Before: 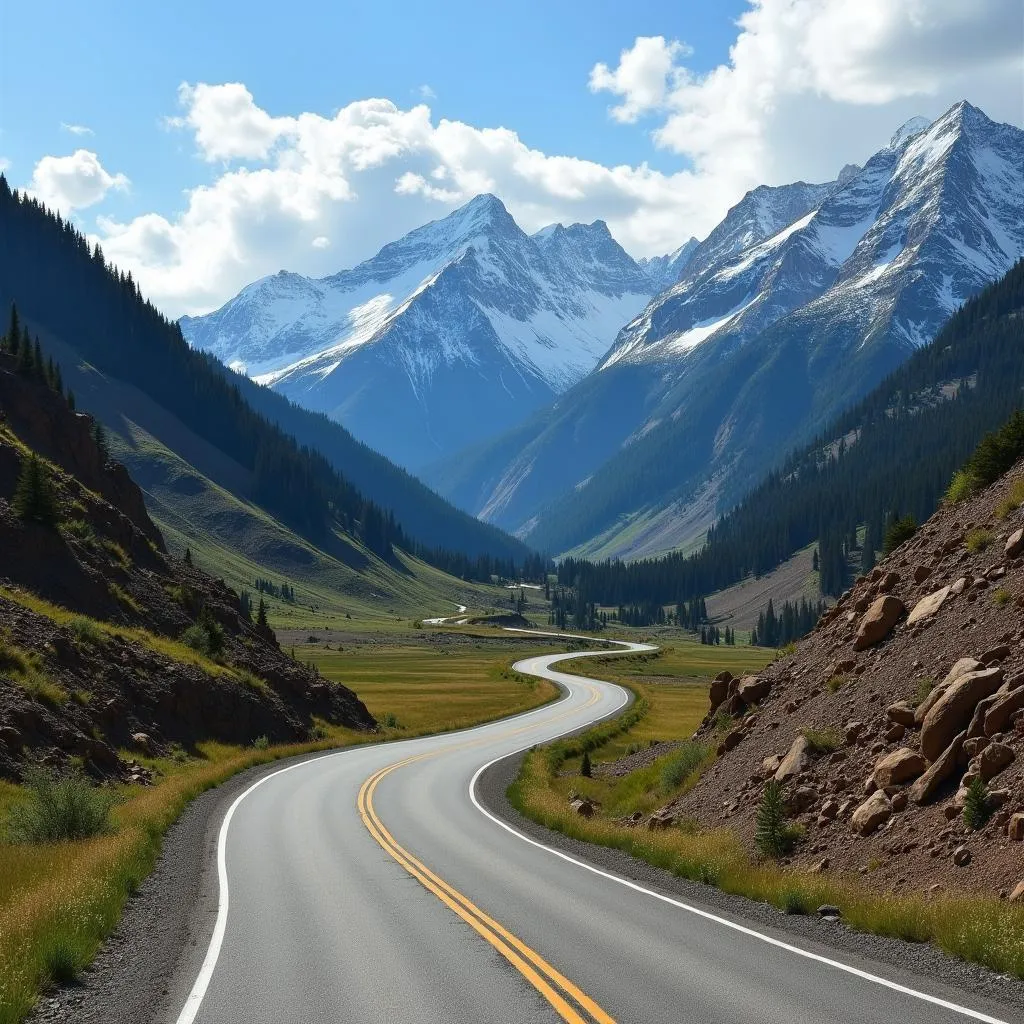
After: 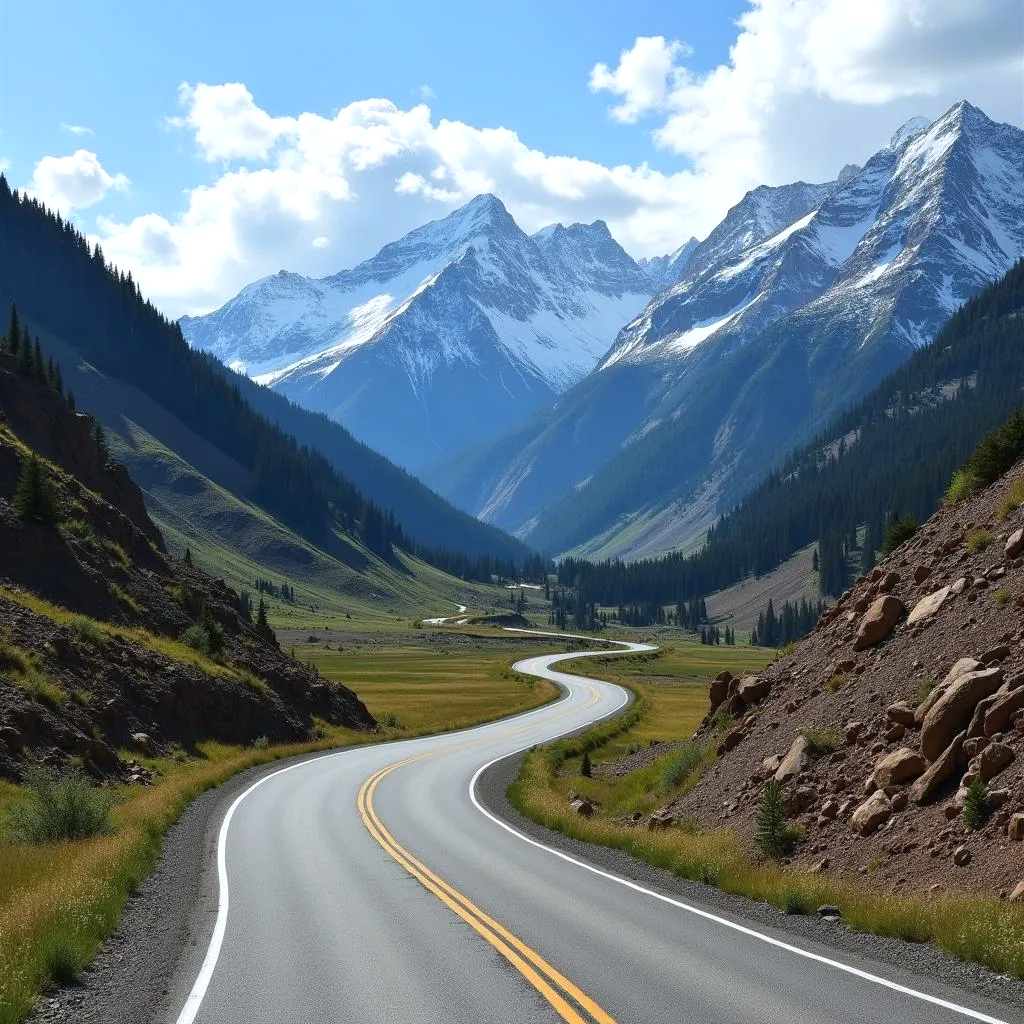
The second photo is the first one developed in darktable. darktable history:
exposure: exposure 0.15 EV, compensate highlight preservation false
white balance: red 0.976, blue 1.04
contrast brightness saturation: contrast 0.01, saturation -0.05
